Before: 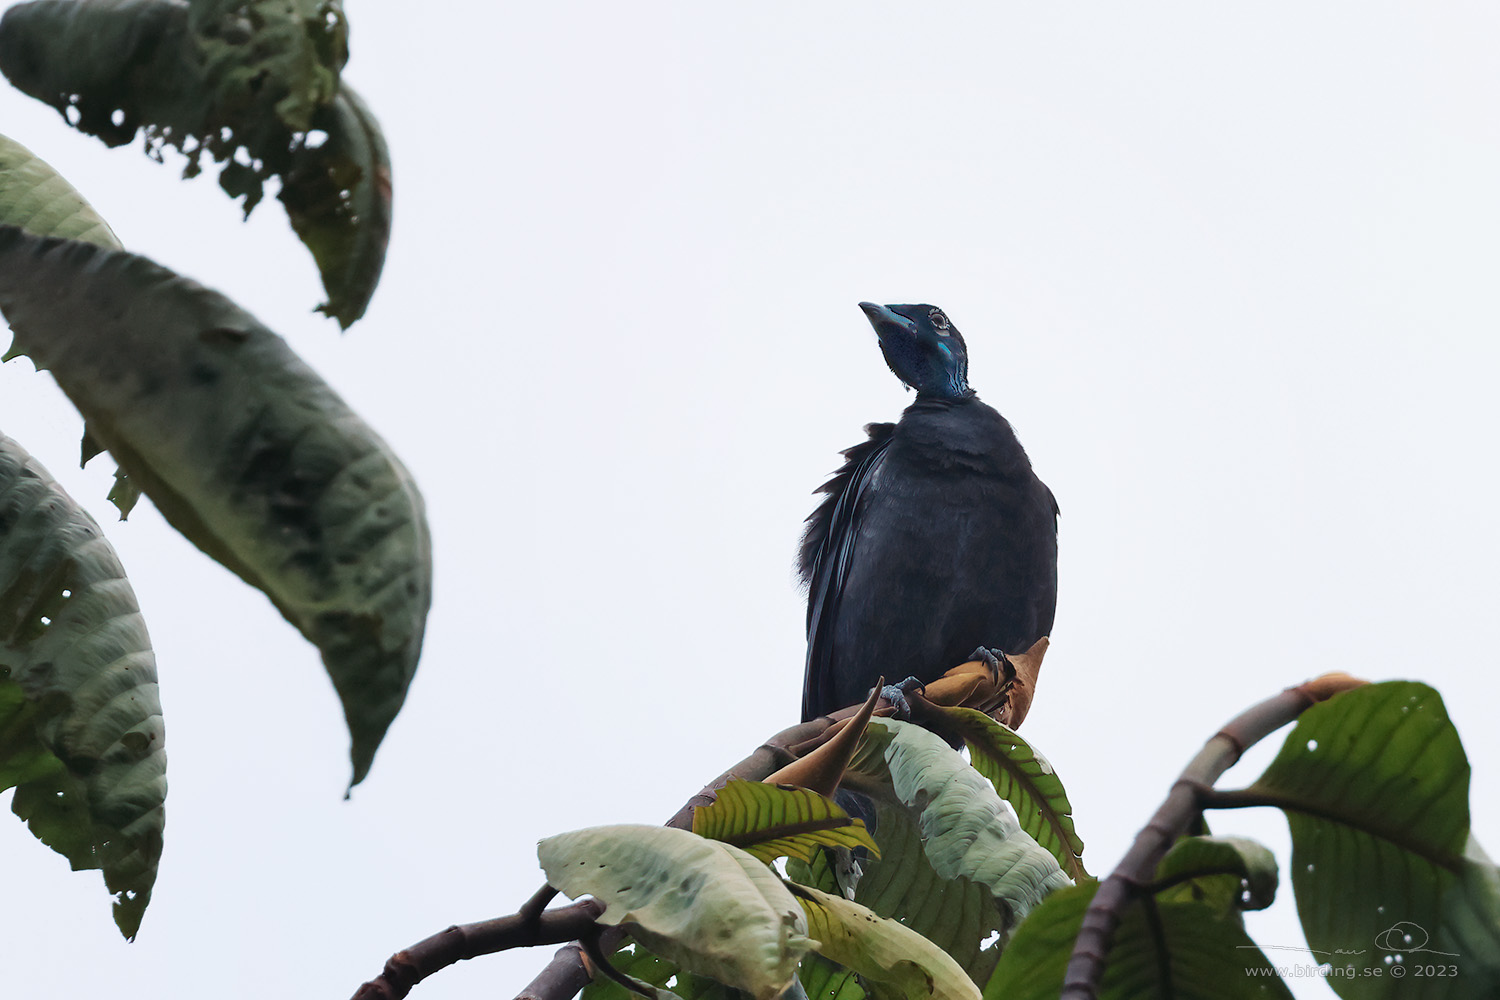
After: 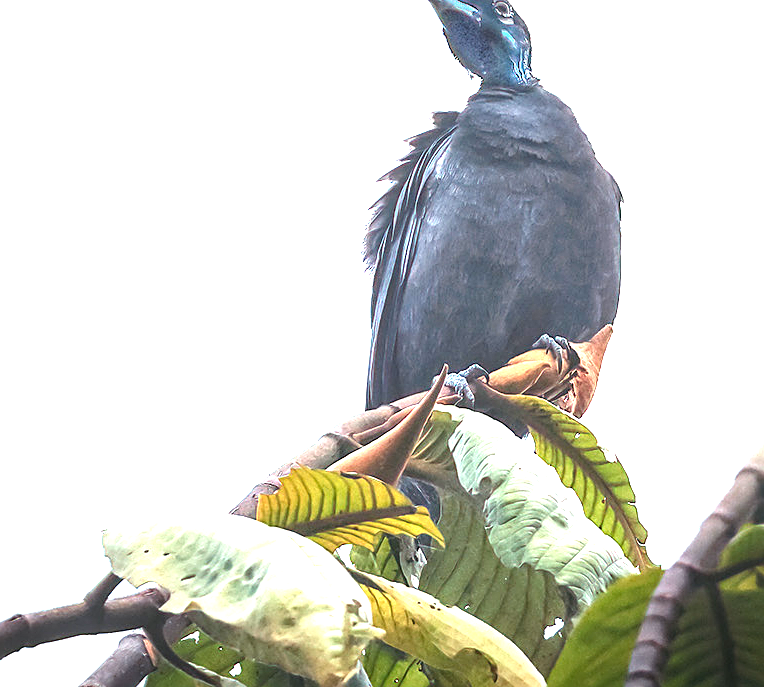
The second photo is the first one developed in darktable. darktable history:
vignetting: fall-off start 99.94%, brightness -0.589, saturation 0, width/height ratio 1.309
sharpen: on, module defaults
color zones: curves: ch1 [(0.239, 0.552) (0.75, 0.5)]; ch2 [(0.25, 0.462) (0.749, 0.457)]
exposure: black level correction 0, exposure 1.878 EV, compensate highlight preservation false
crop and rotate: left 29.15%, top 31.282%, right 19.862%
local contrast: on, module defaults
